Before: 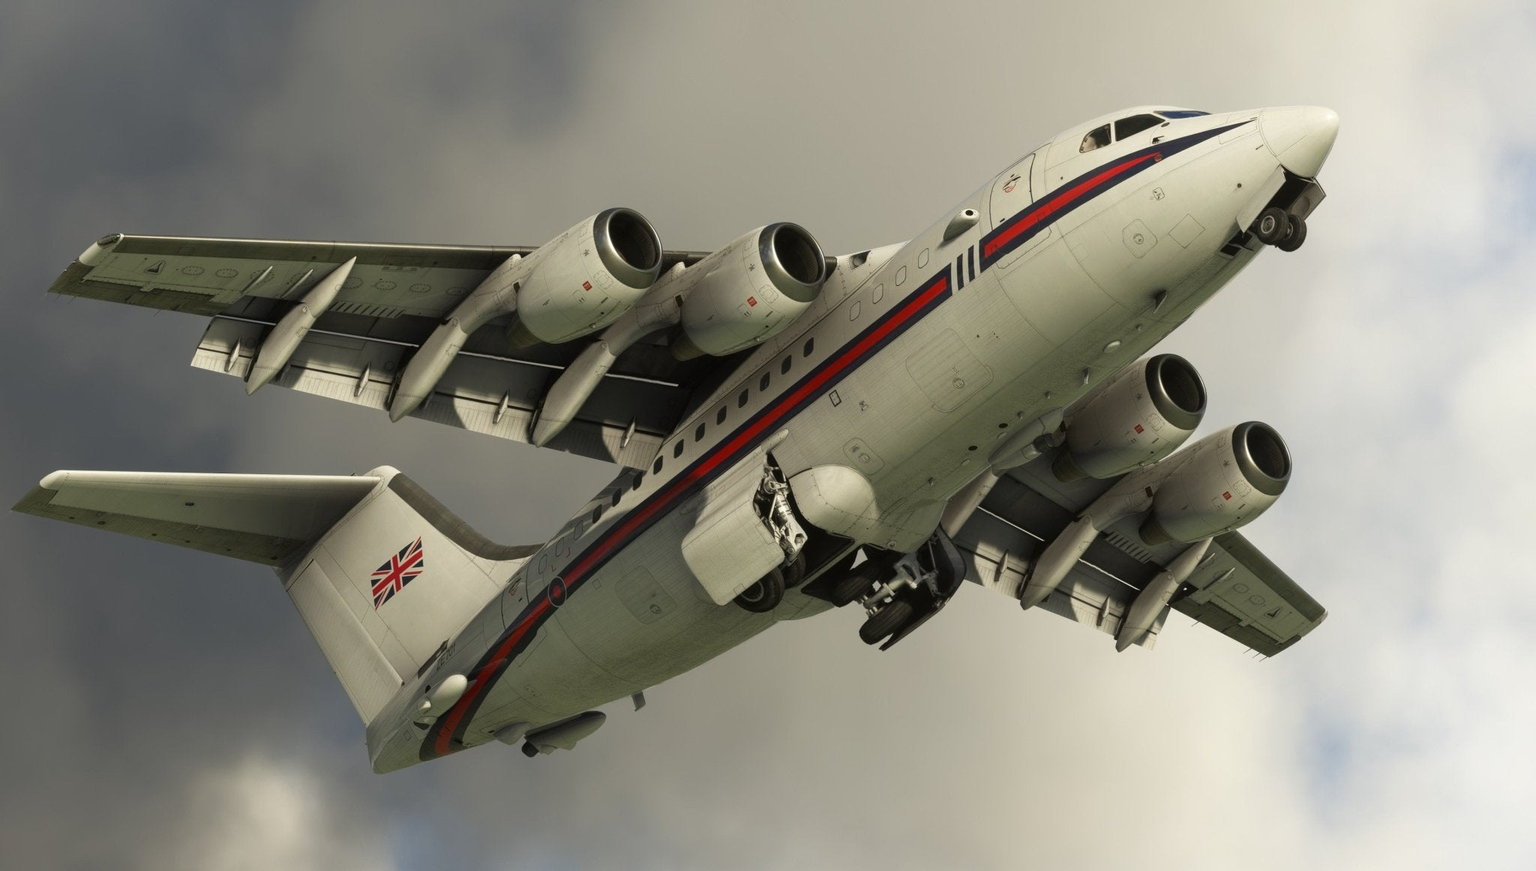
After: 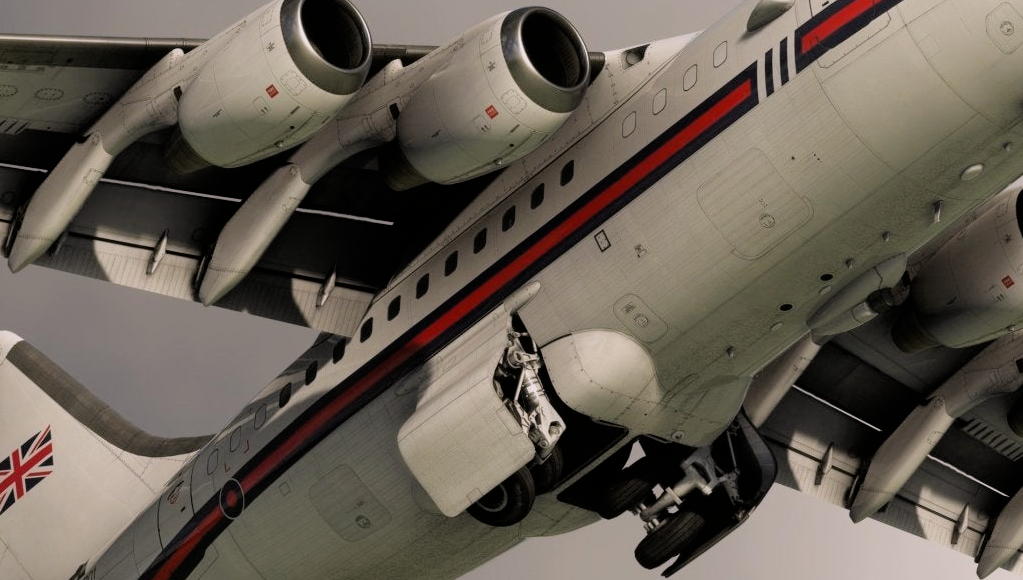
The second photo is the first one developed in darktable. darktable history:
white balance: red 1.05, blue 1.072
crop: left 25%, top 25%, right 25%, bottom 25%
filmic rgb: black relative exposure -5.83 EV, white relative exposure 3.4 EV, hardness 3.68
